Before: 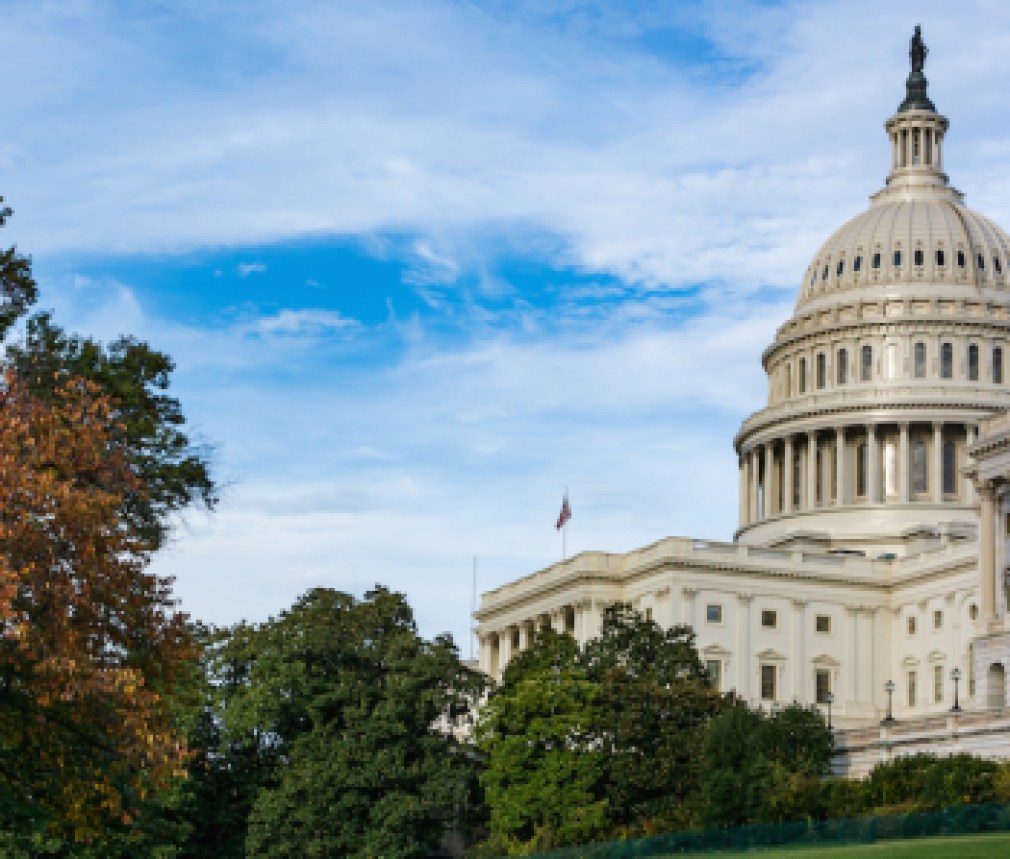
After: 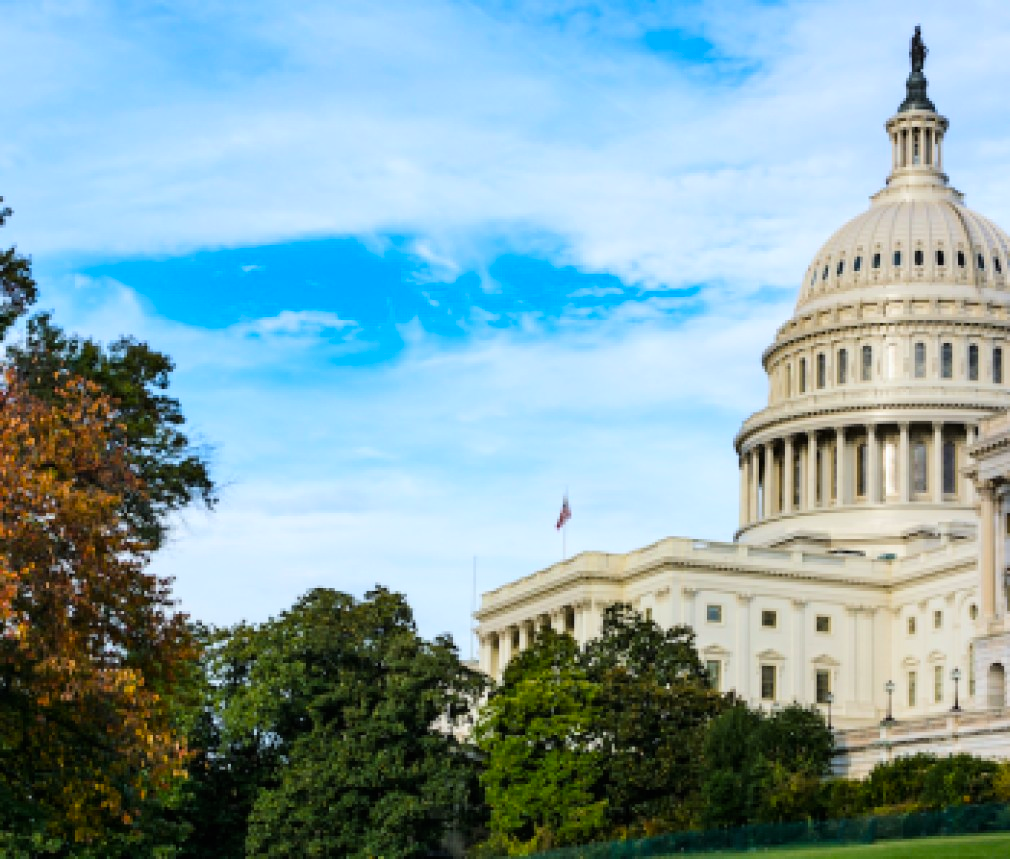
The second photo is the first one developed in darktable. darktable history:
color balance rgb: perceptual saturation grading › global saturation 20%, global vibrance 10%
tone curve: curves: ch0 [(0, 0) (0.004, 0.001) (0.133, 0.112) (0.325, 0.362) (0.832, 0.893) (1, 1)], color space Lab, linked channels, preserve colors none
white balance: red 0.986, blue 1.01
